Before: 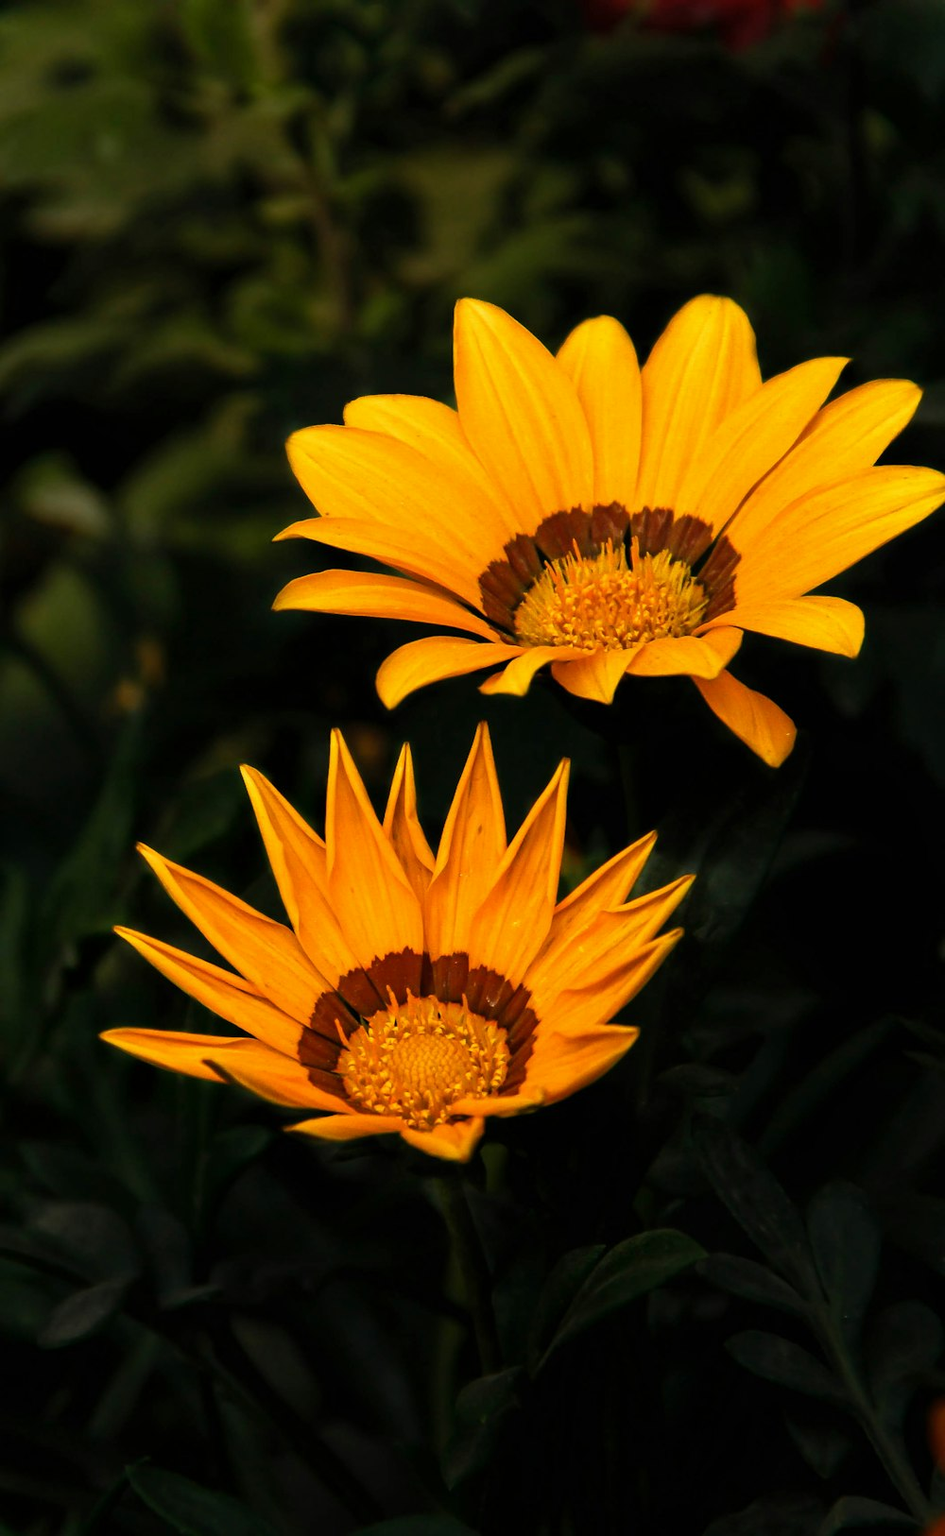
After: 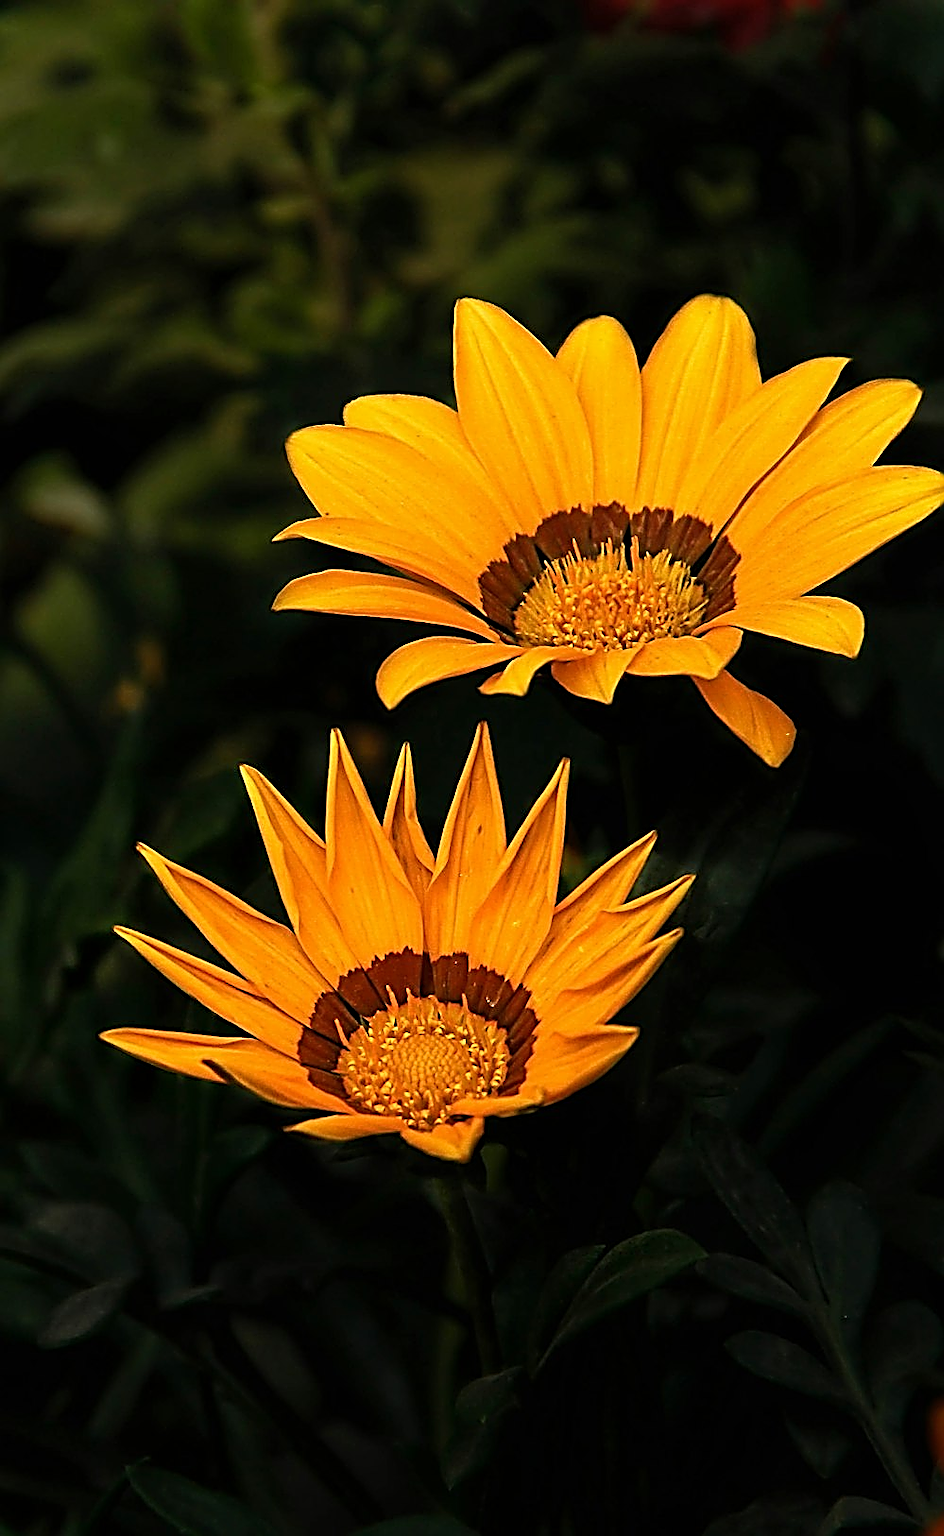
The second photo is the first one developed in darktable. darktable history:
sharpen: amount 2
white balance: emerald 1
